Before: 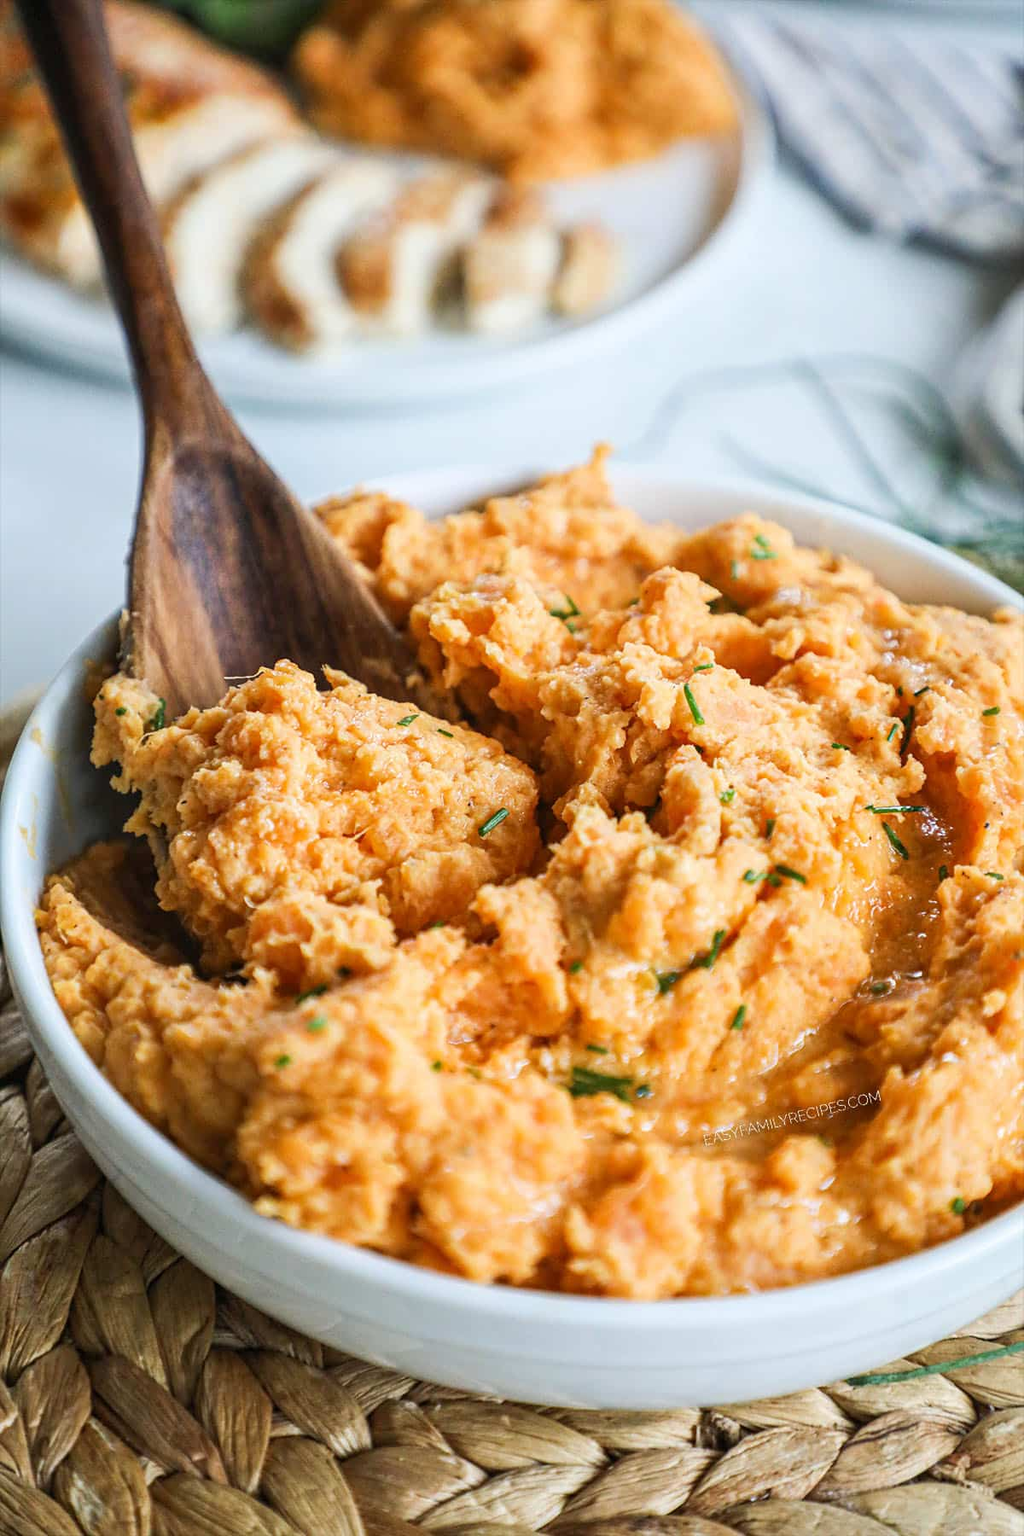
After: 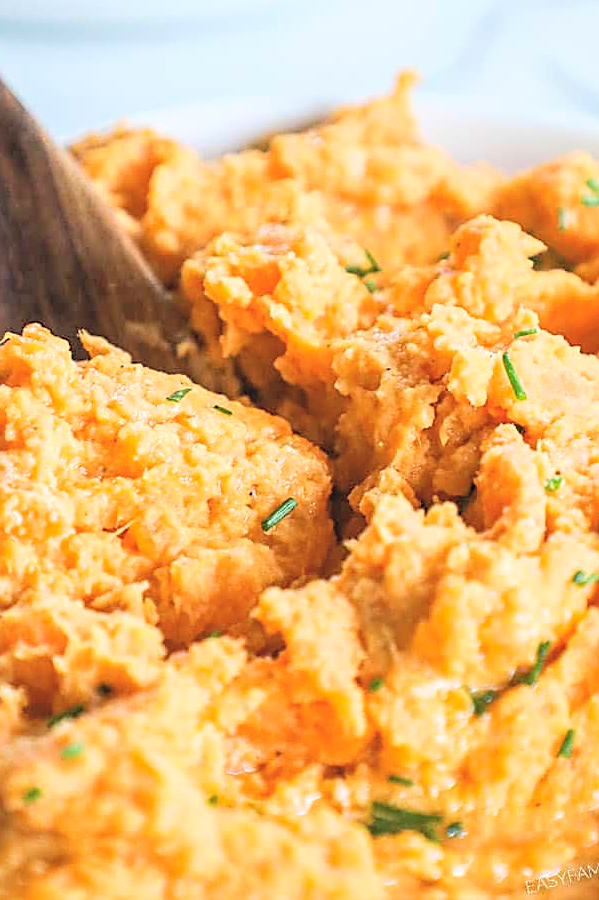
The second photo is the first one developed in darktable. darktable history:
crop: left 25%, top 25%, right 25%, bottom 25%
tone equalizer: on, module defaults
sharpen: on, module defaults
contrast brightness saturation: contrast 0.1, brightness 0.3, saturation 0.14
